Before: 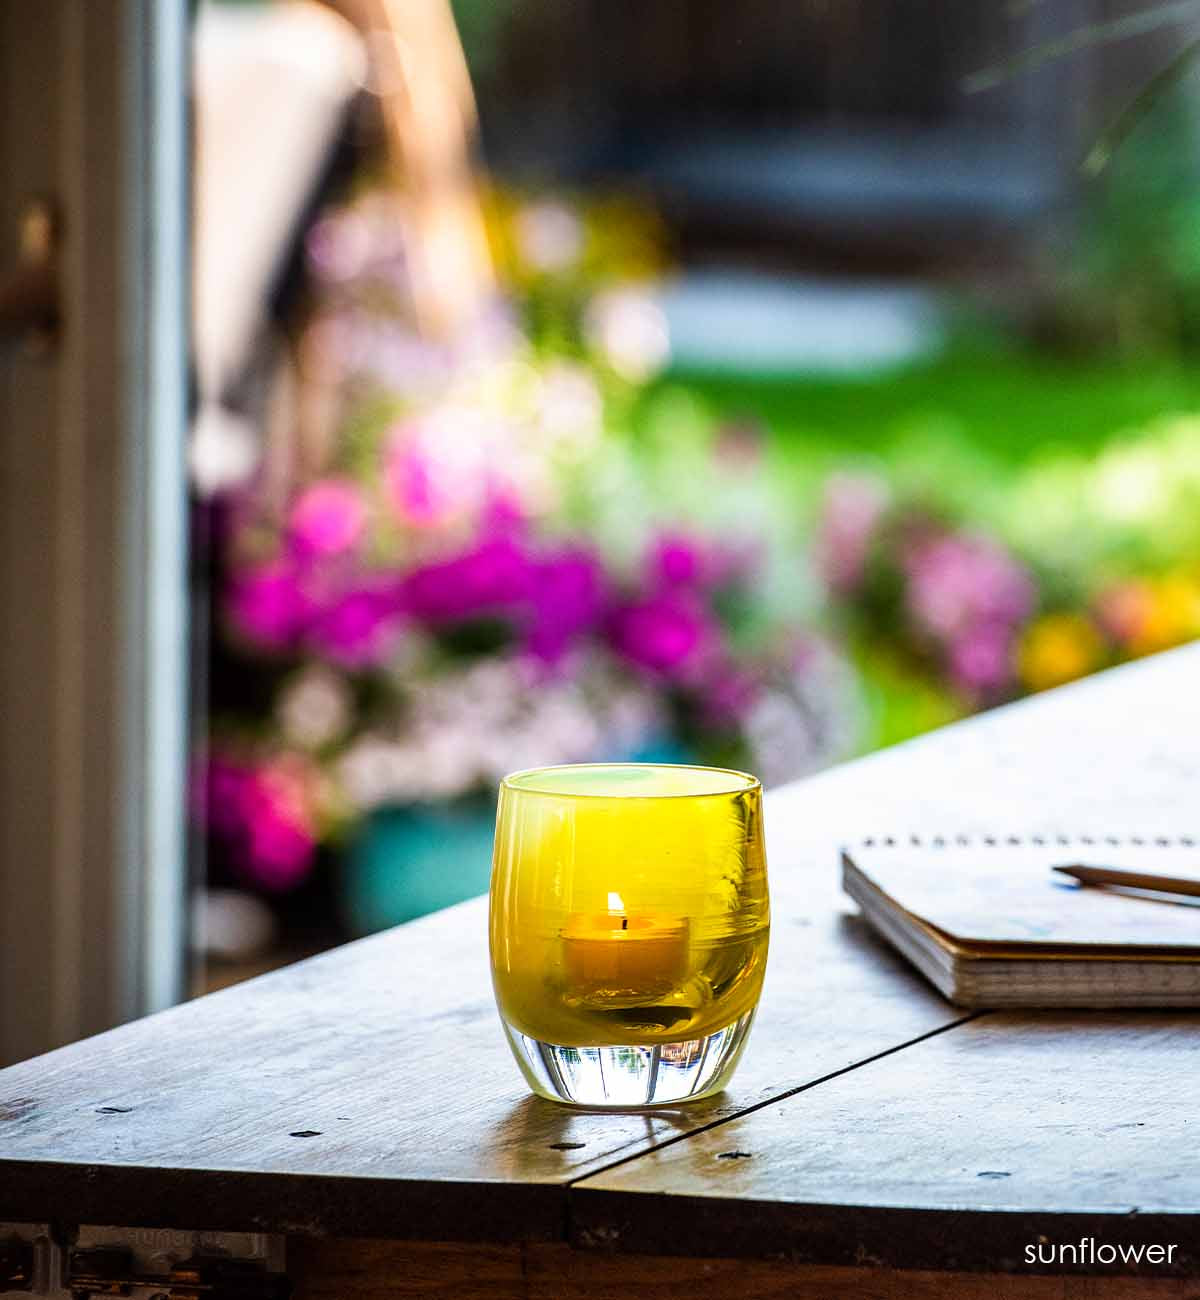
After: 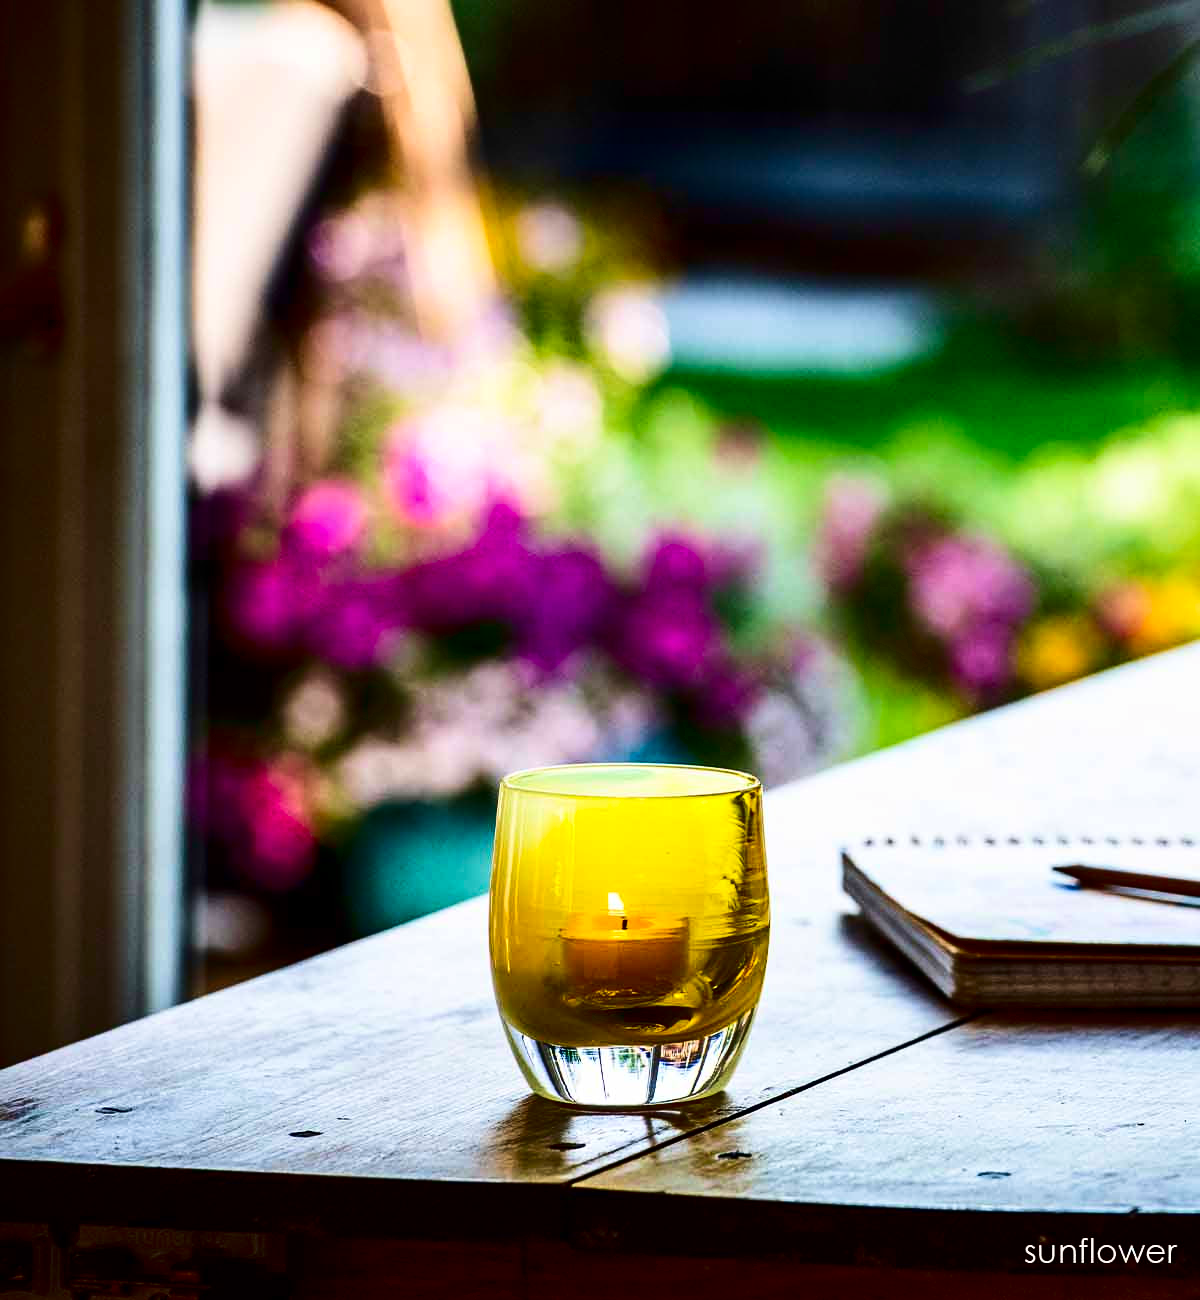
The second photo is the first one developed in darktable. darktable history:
velvia: on, module defaults
contrast brightness saturation: contrast 0.24, brightness -0.24, saturation 0.14
